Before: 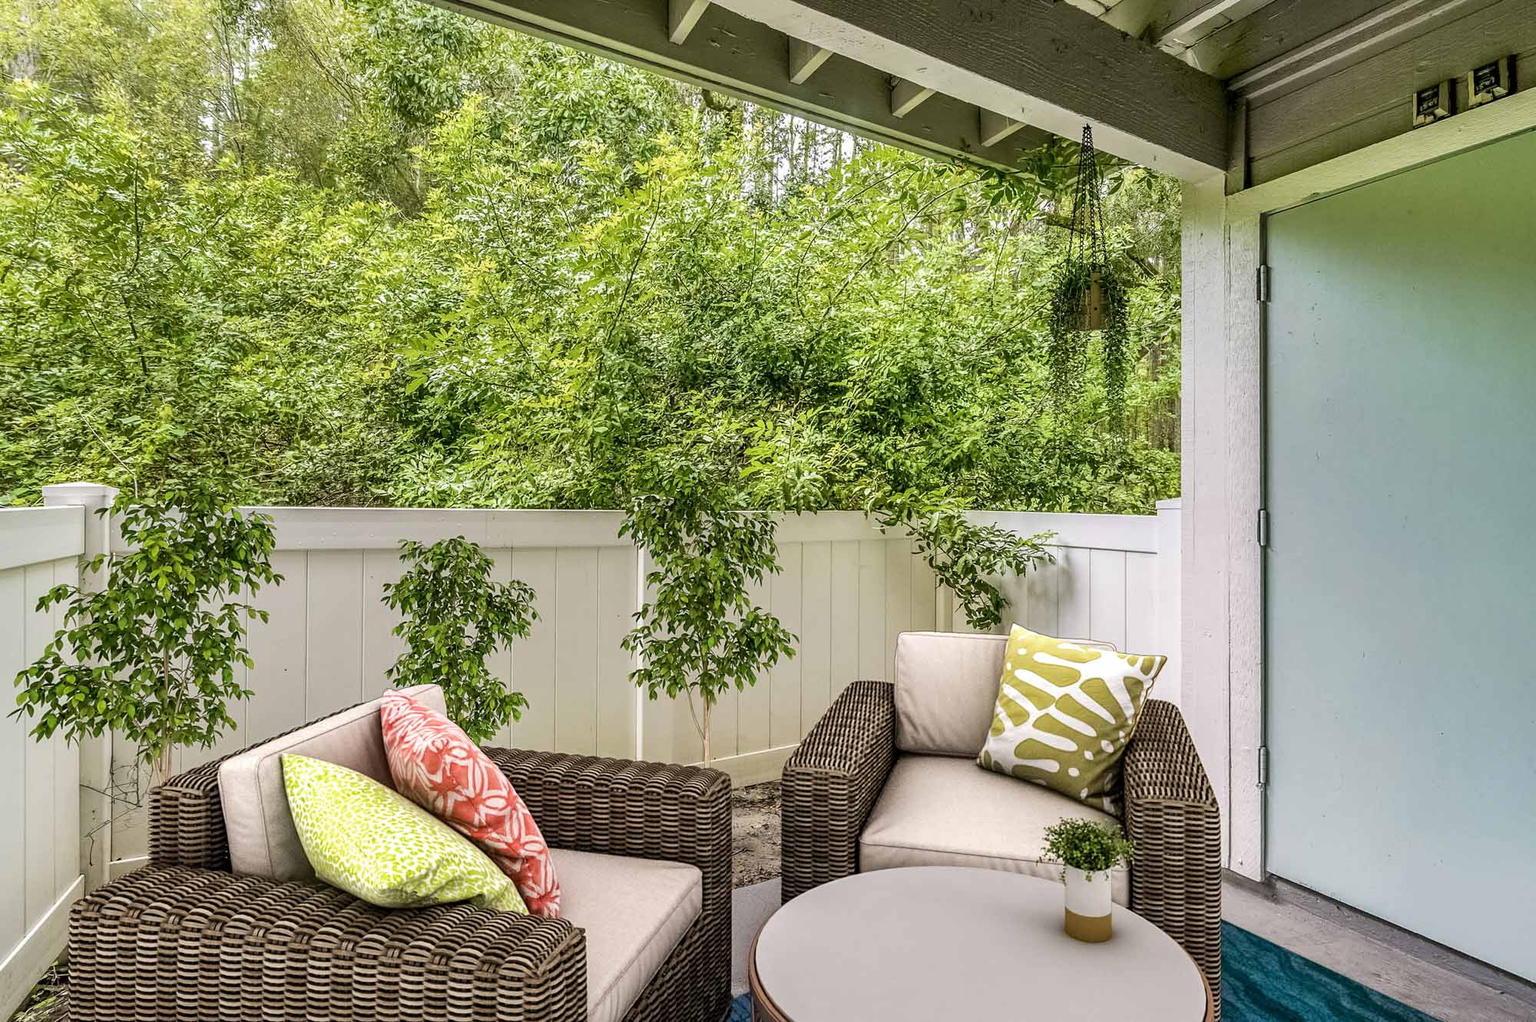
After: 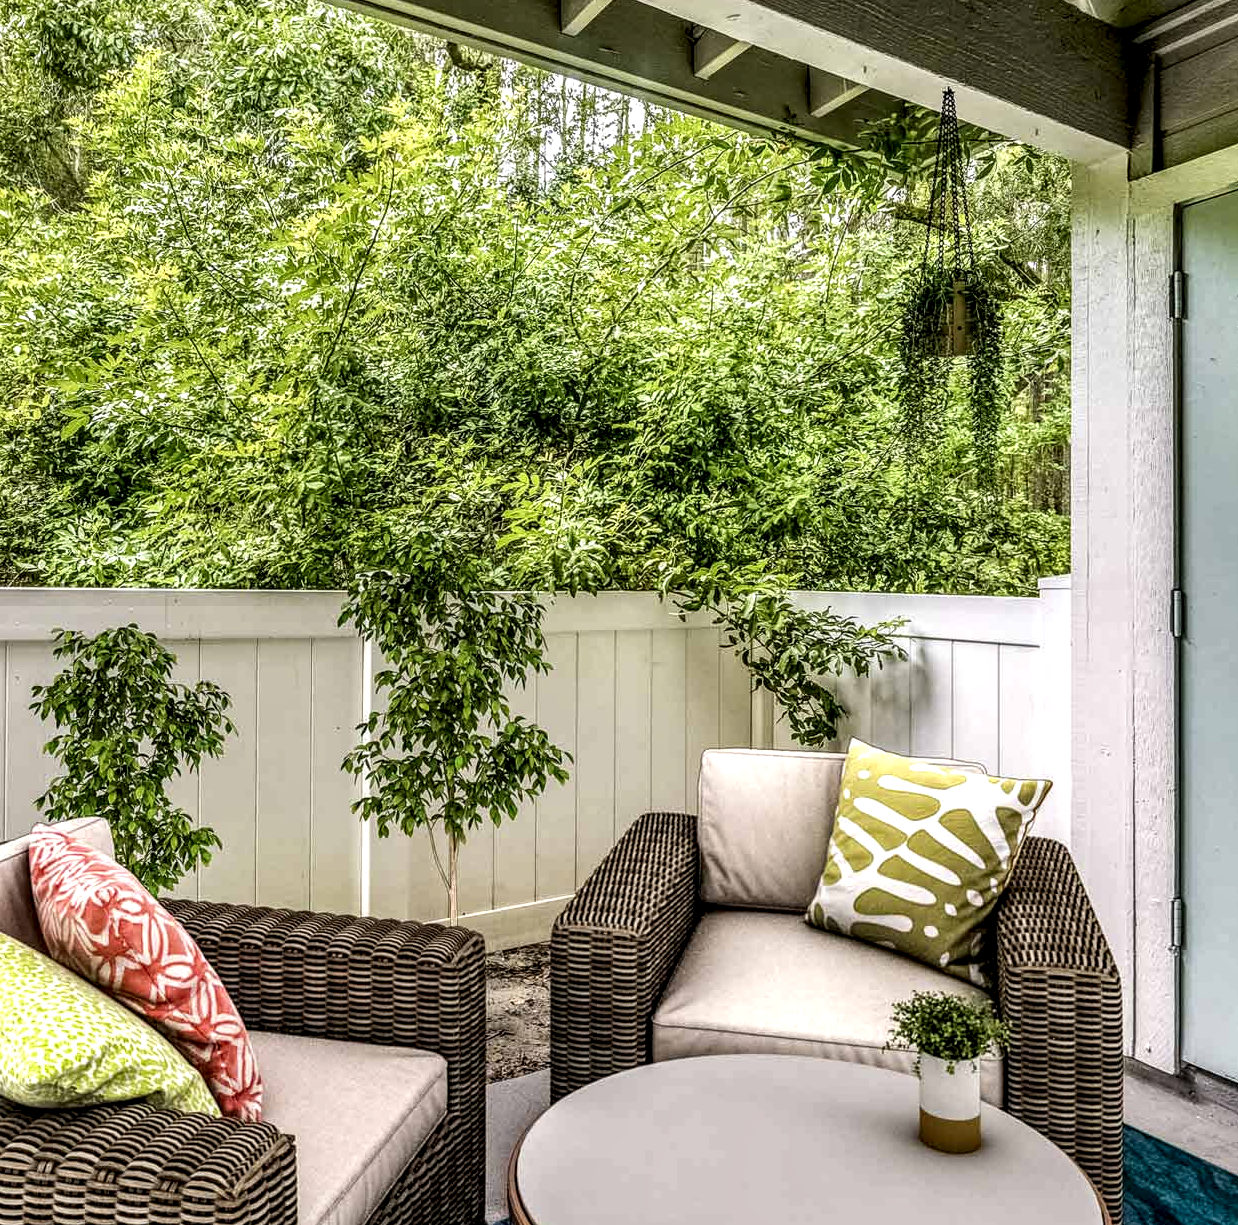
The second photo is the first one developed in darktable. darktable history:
crop and rotate: left 23.352%, top 5.627%, right 14.724%, bottom 2.291%
local contrast: highlights 64%, shadows 54%, detail 169%, midtone range 0.509
